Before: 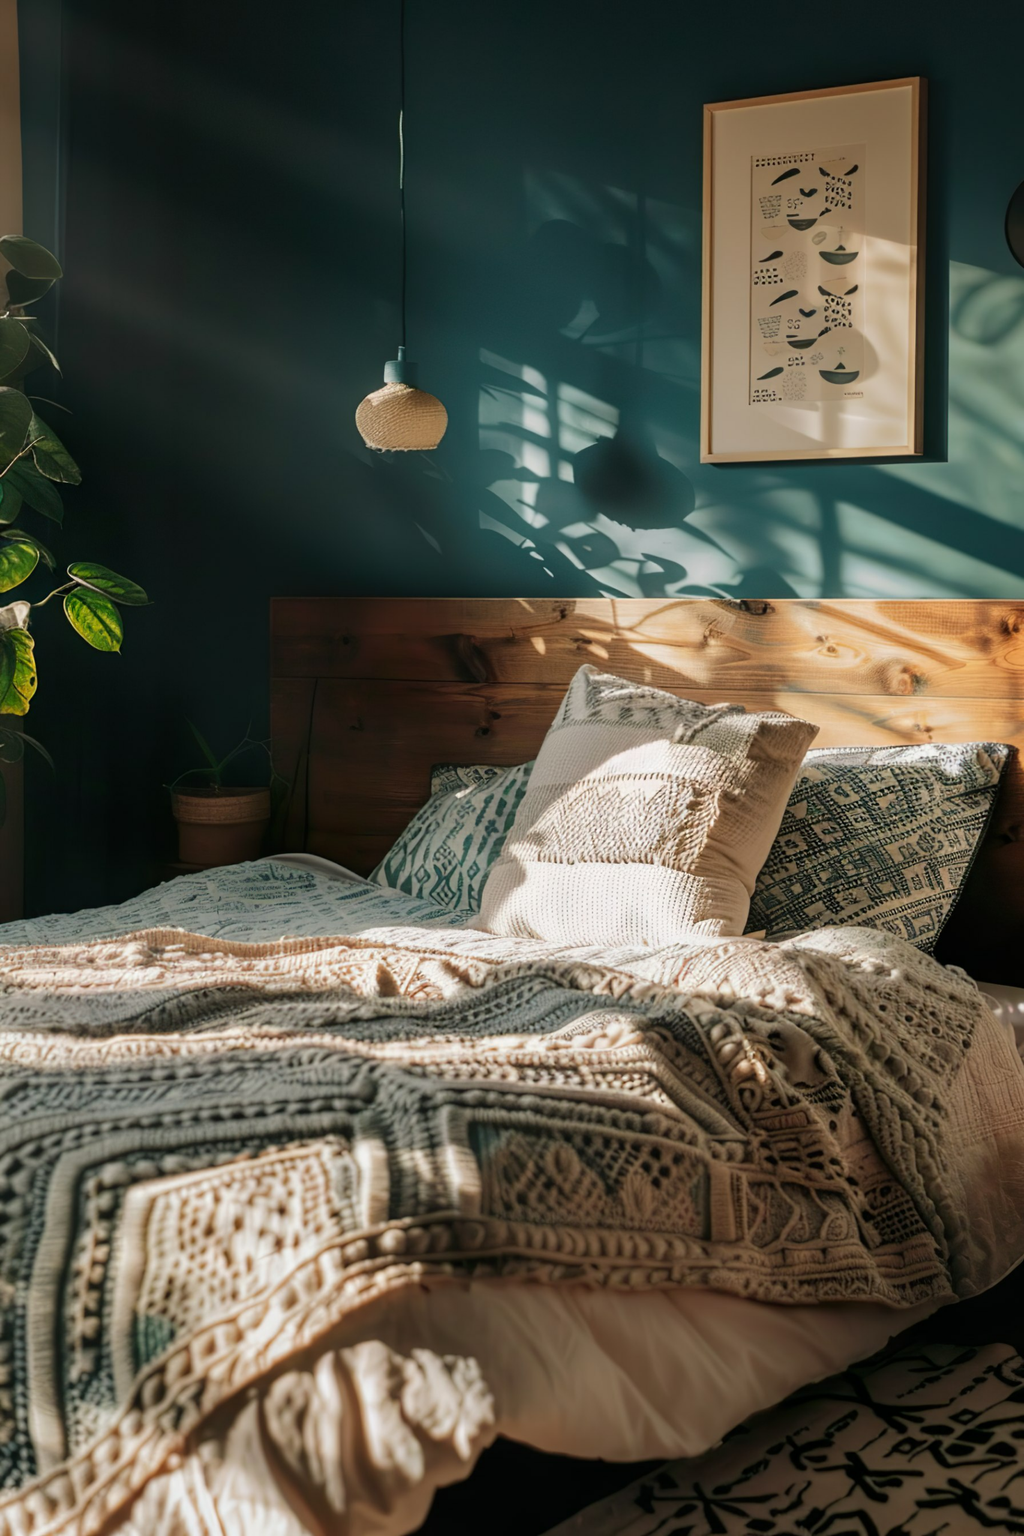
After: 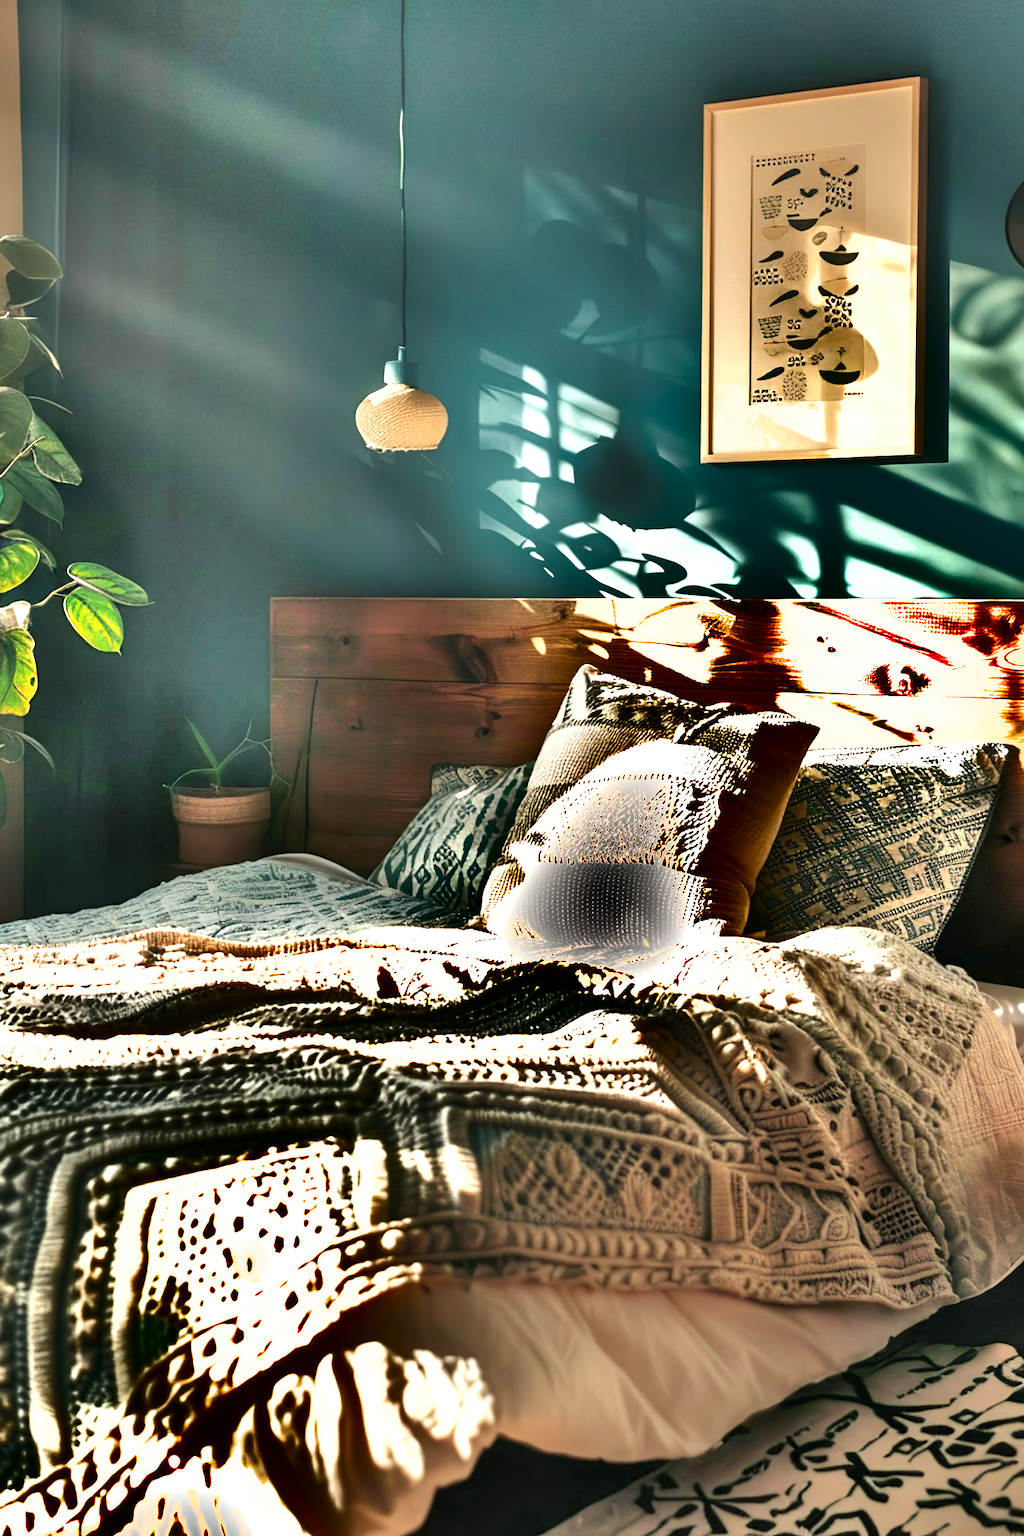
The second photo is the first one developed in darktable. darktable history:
shadows and highlights: radius 124.37, shadows 98.66, white point adjustment -2.91, highlights -99.66, soften with gaussian
exposure: black level correction 0, exposure 1.631 EV, compensate highlight preservation false
